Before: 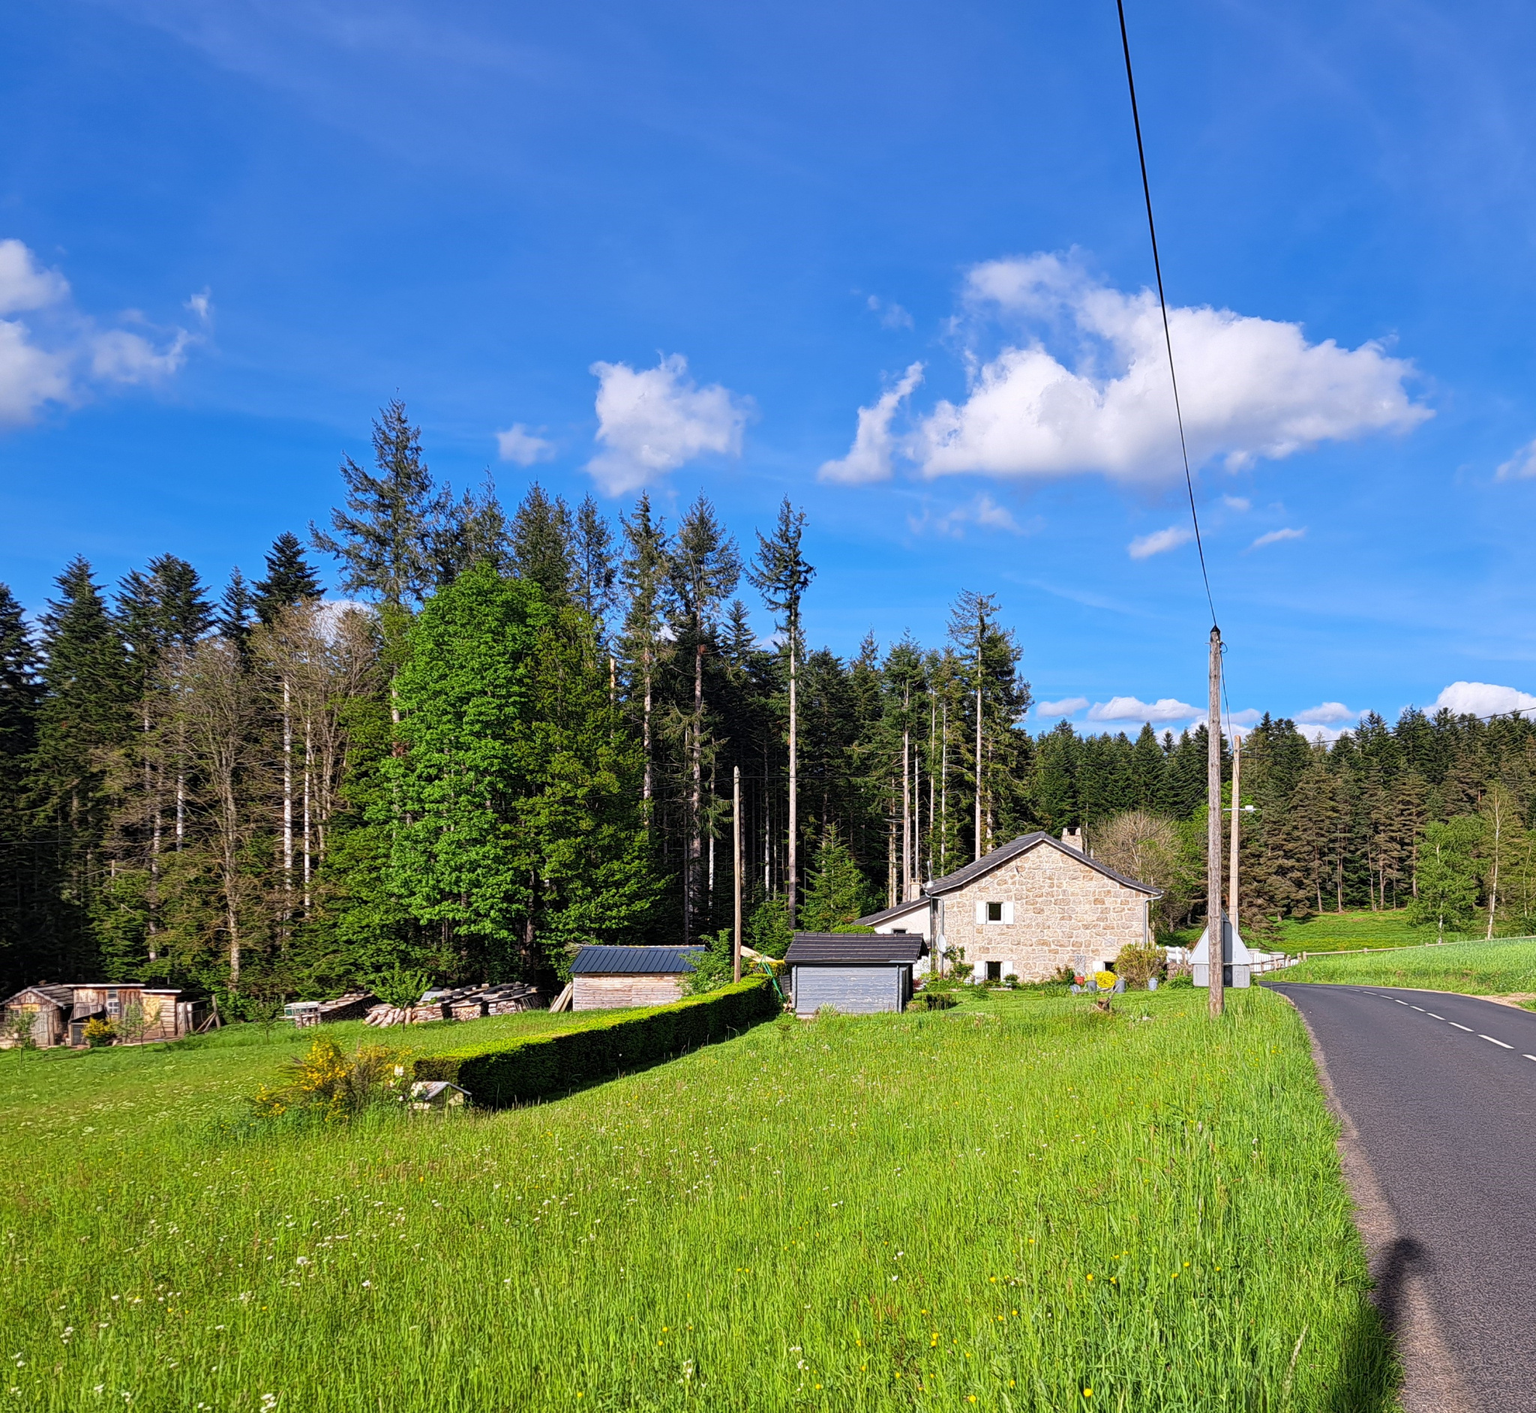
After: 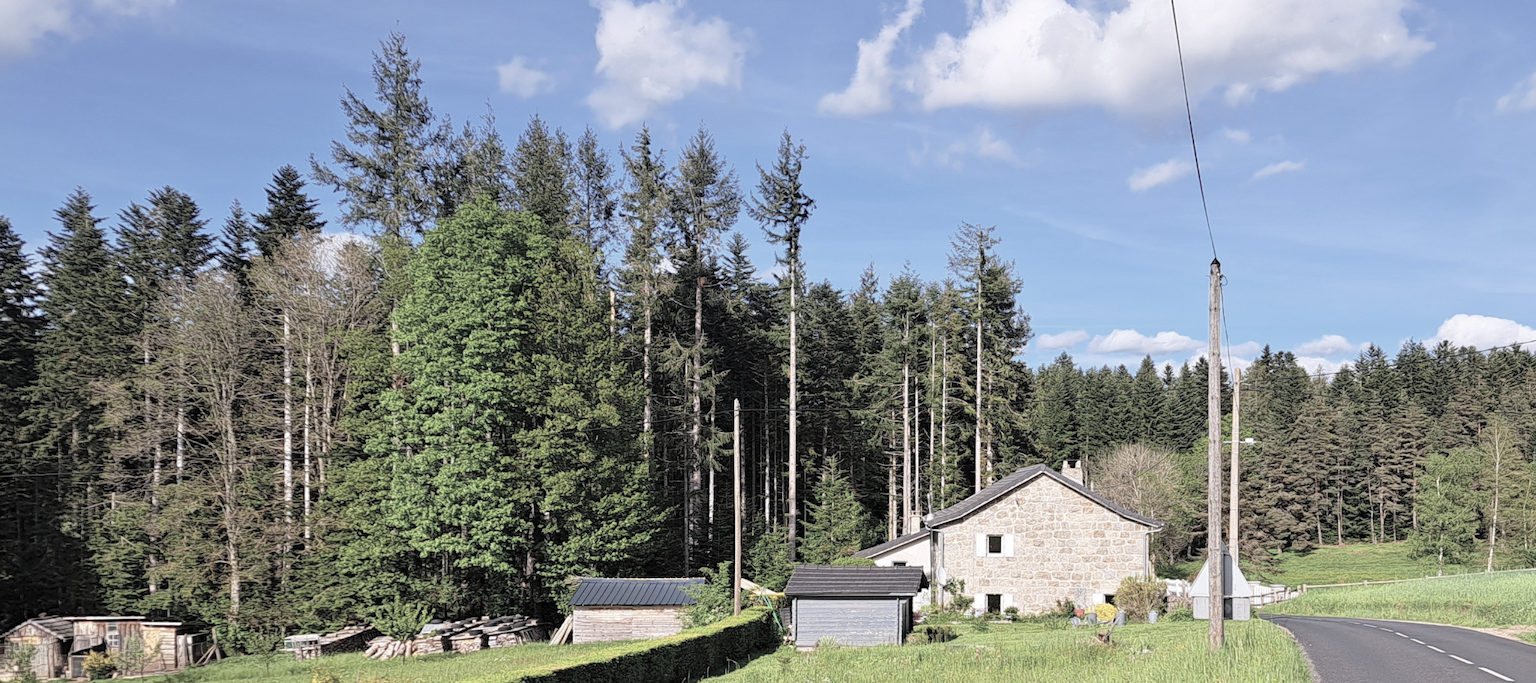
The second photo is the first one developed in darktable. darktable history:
contrast brightness saturation: brightness 0.18, saturation -0.5
crop and rotate: top 26.056%, bottom 25.543%
